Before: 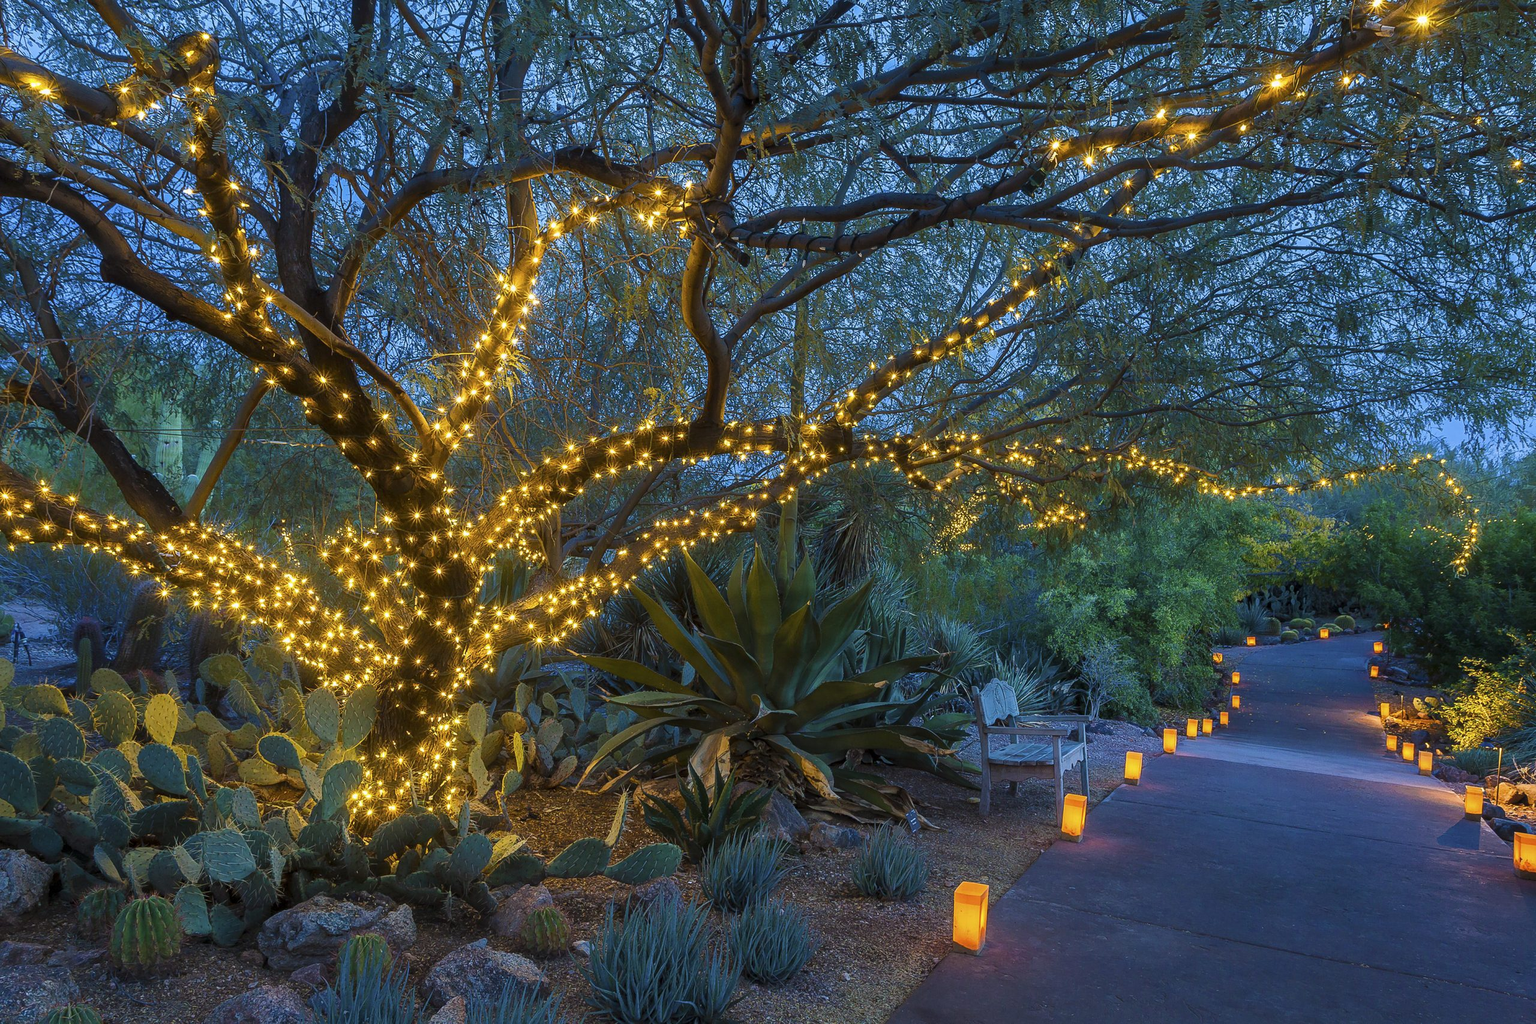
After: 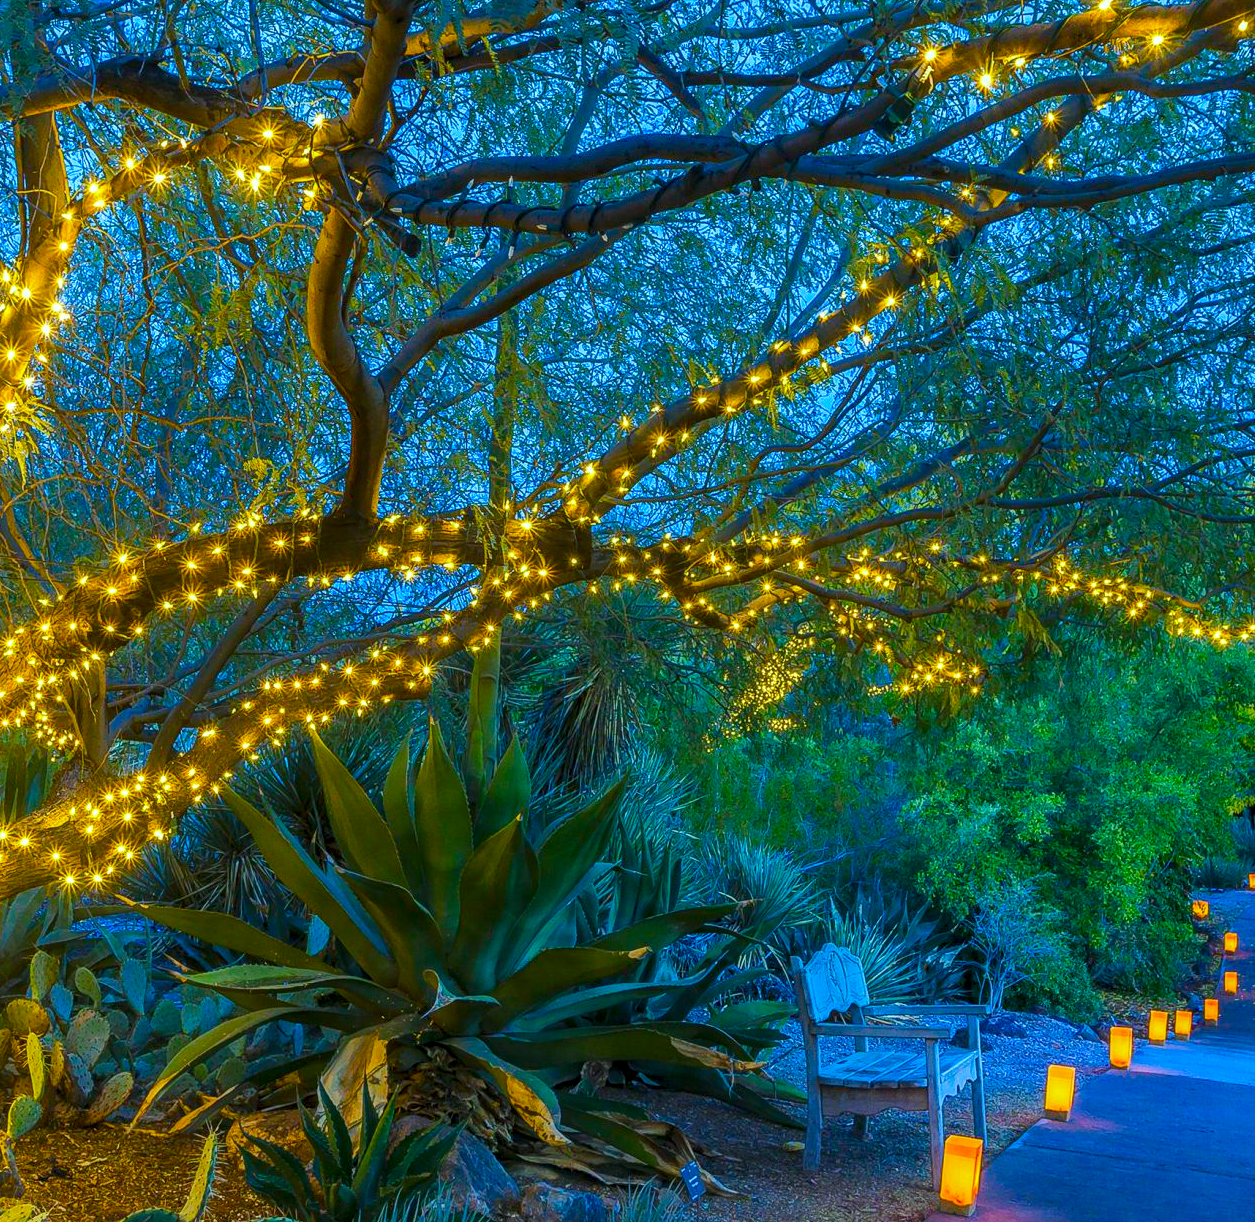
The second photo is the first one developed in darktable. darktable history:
local contrast: on, module defaults
color balance rgb: shadows lift › chroma 2.006%, shadows lift › hue 249.55°, perceptual saturation grading › global saturation 23.511%, perceptual saturation grading › highlights -23.96%, perceptual saturation grading › mid-tones 23.931%, perceptual saturation grading › shadows 40.191%, perceptual brilliance grading › mid-tones 9.806%, perceptual brilliance grading › shadows 14.218%
color correction: highlights a* -7.47, highlights b* 1.32, shadows a* -3.24, saturation 1.41
crop: left 32.412%, top 10.992%, right 18.534%, bottom 17.336%
